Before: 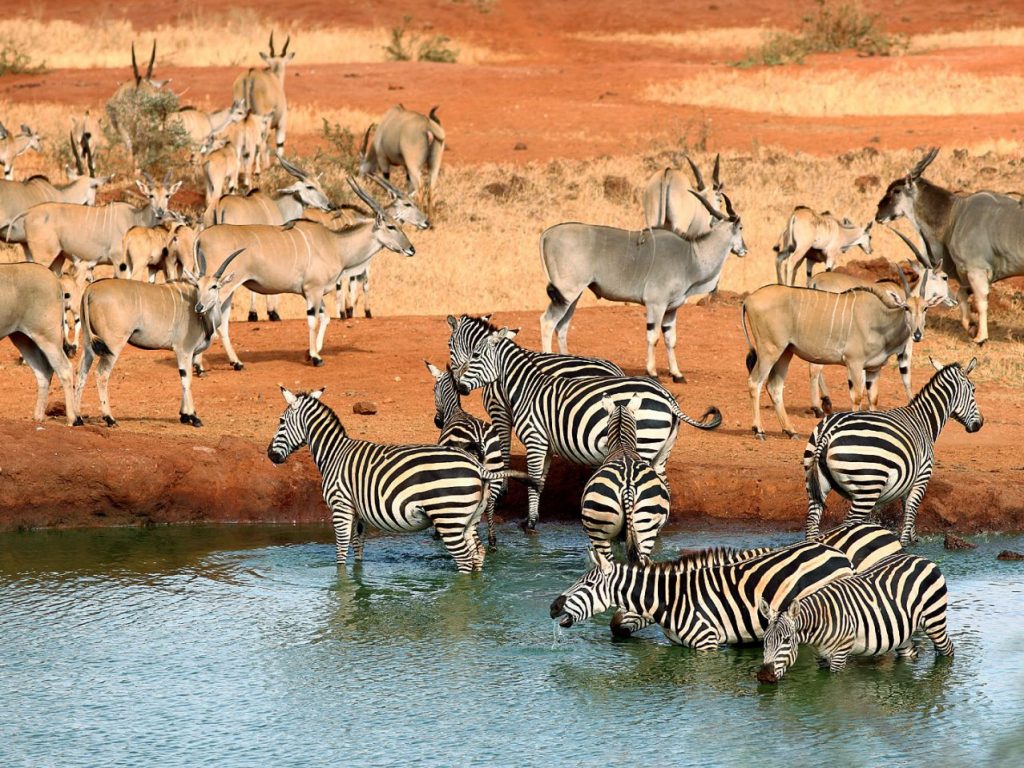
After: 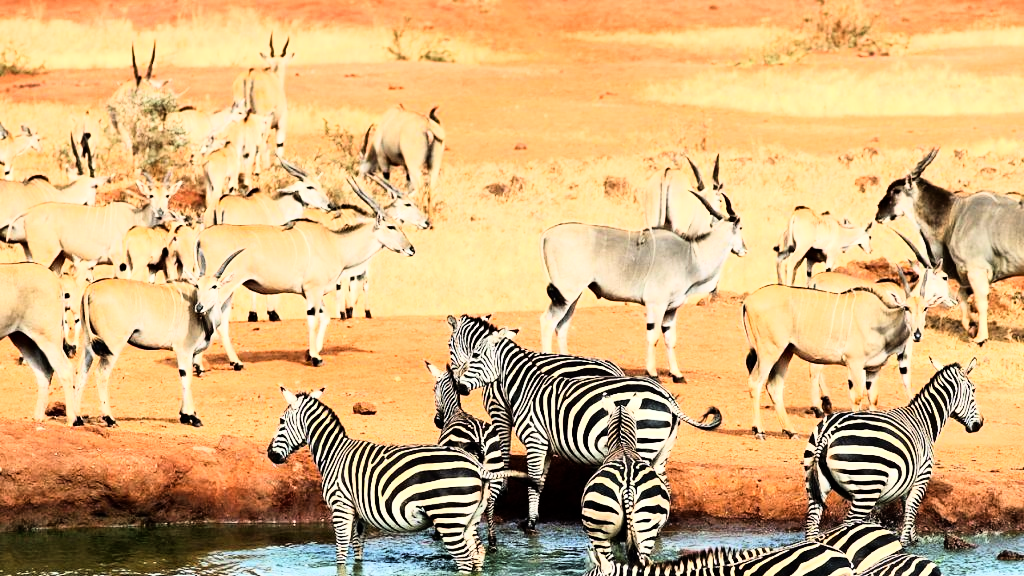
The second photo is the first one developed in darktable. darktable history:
crop: bottom 24.967%
rgb curve: curves: ch0 [(0, 0) (0.21, 0.15) (0.24, 0.21) (0.5, 0.75) (0.75, 0.96) (0.89, 0.99) (1, 1)]; ch1 [(0, 0.02) (0.21, 0.13) (0.25, 0.2) (0.5, 0.67) (0.75, 0.9) (0.89, 0.97) (1, 1)]; ch2 [(0, 0.02) (0.21, 0.13) (0.25, 0.2) (0.5, 0.67) (0.75, 0.9) (0.89, 0.97) (1, 1)], compensate middle gray true
